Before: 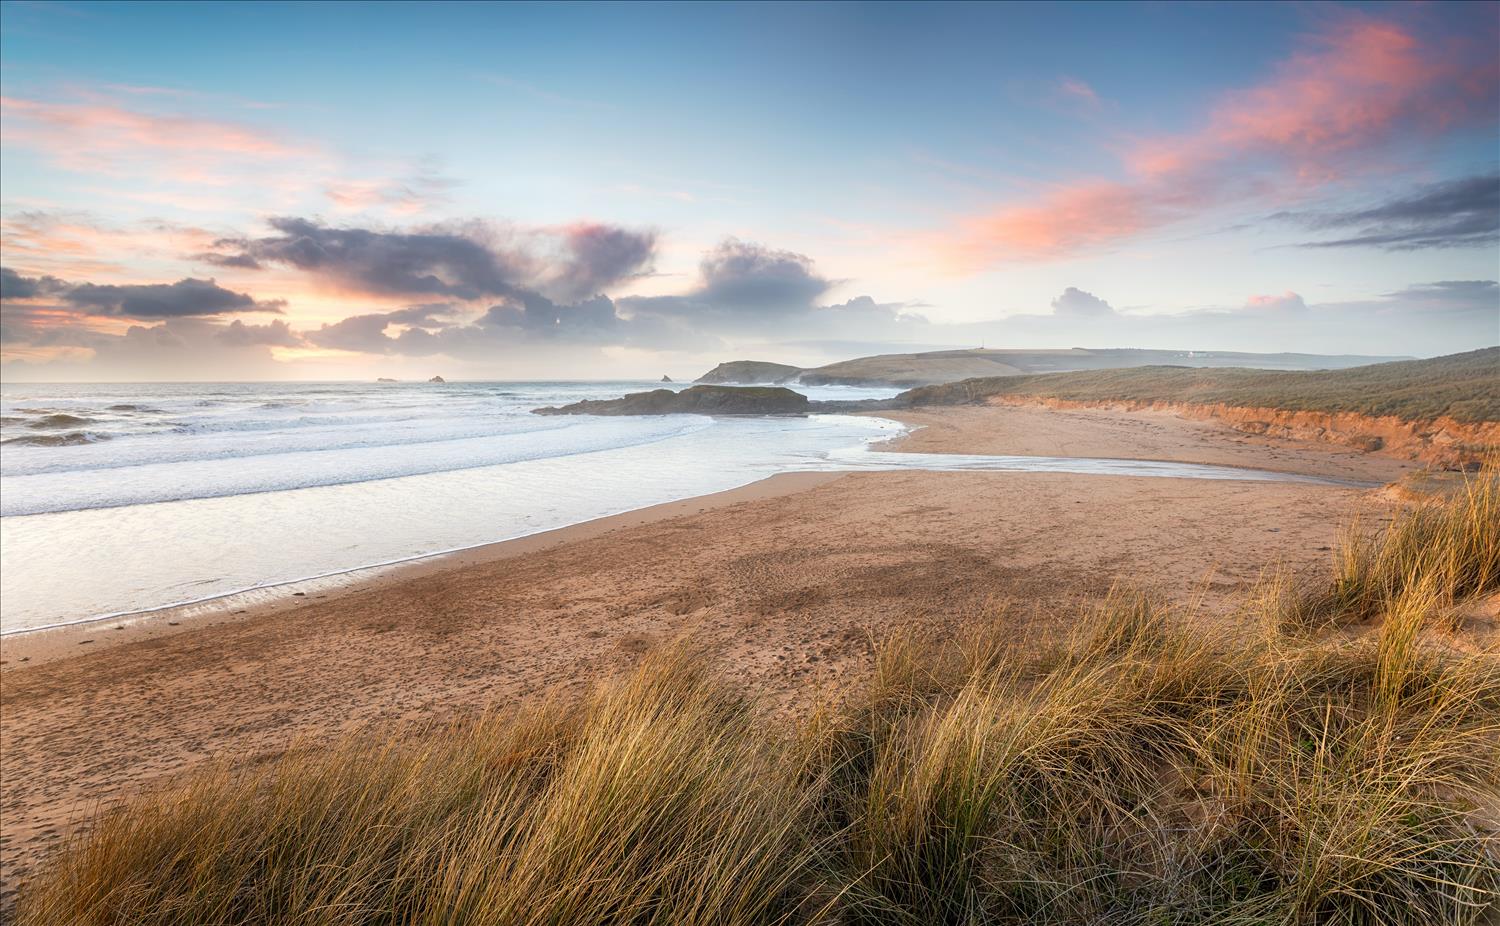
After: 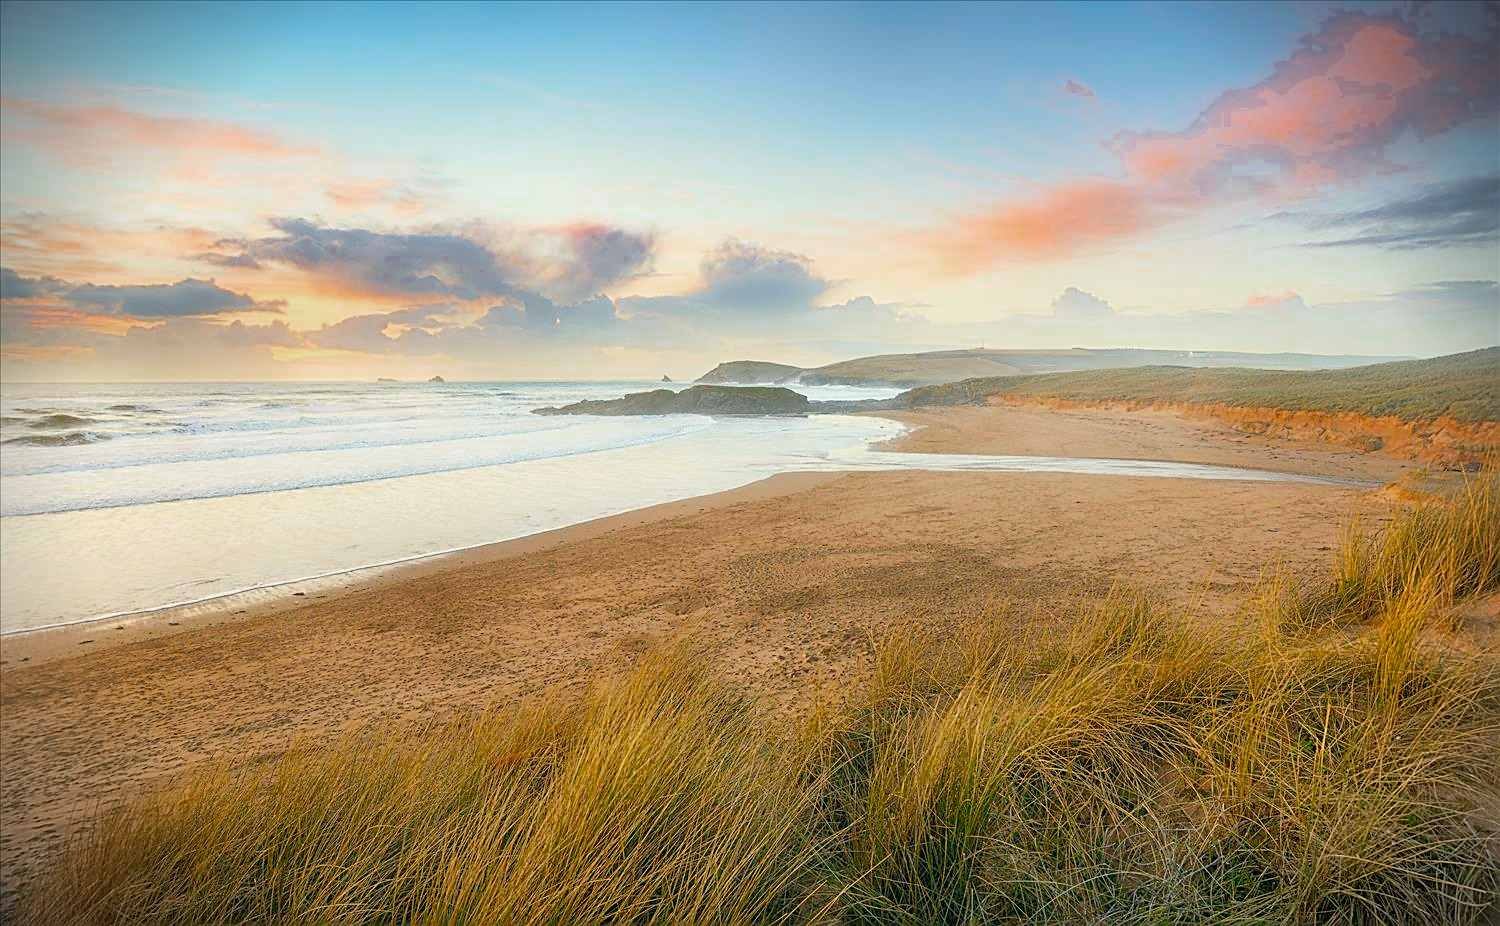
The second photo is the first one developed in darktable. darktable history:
color correction: highlights a* -0.398, highlights b* 9.58, shadows a* -9.19, shadows b* 0.599
sharpen: on, module defaults
exposure: black level correction 0, exposure 0.89 EV, compensate highlight preservation false
color balance rgb: shadows lift › hue 84.71°, perceptual saturation grading › global saturation -0.107%, global vibrance 23.499%, contrast -25.329%
color zones: curves: ch0 [(0.27, 0.396) (0.563, 0.504) (0.75, 0.5) (0.787, 0.307)]
vignetting: fall-off start 88.87%, fall-off radius 44.34%, brightness -0.832, width/height ratio 1.154
